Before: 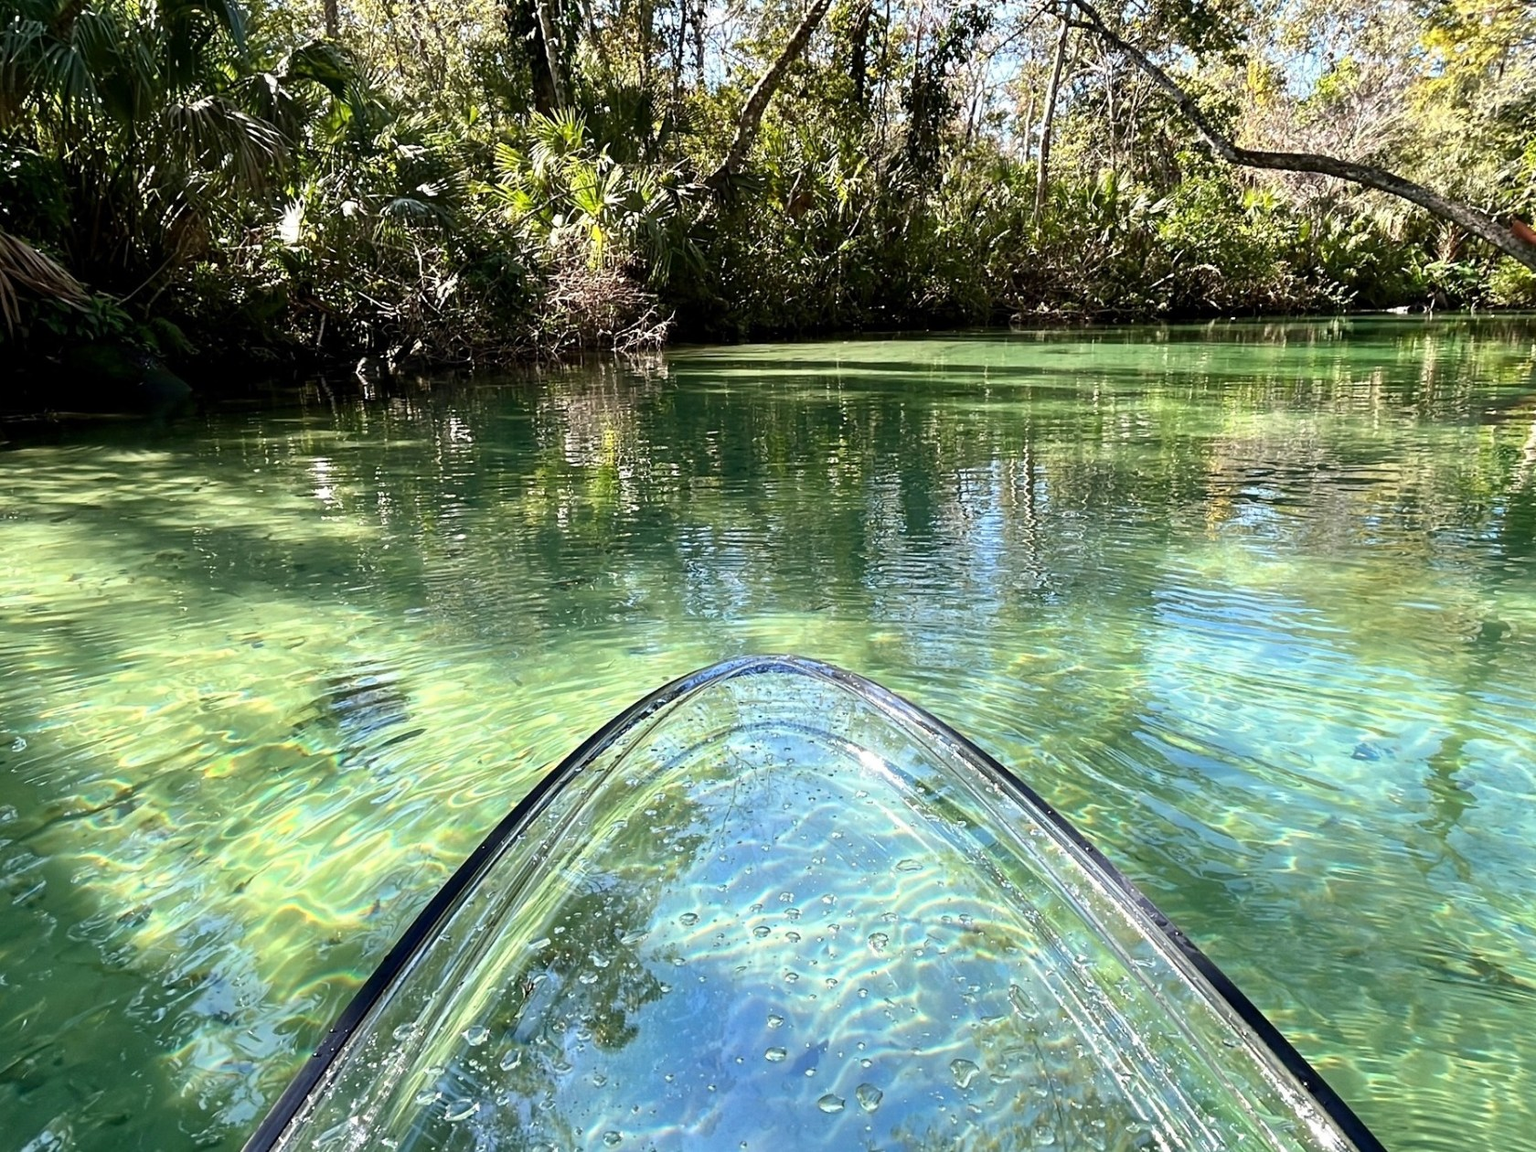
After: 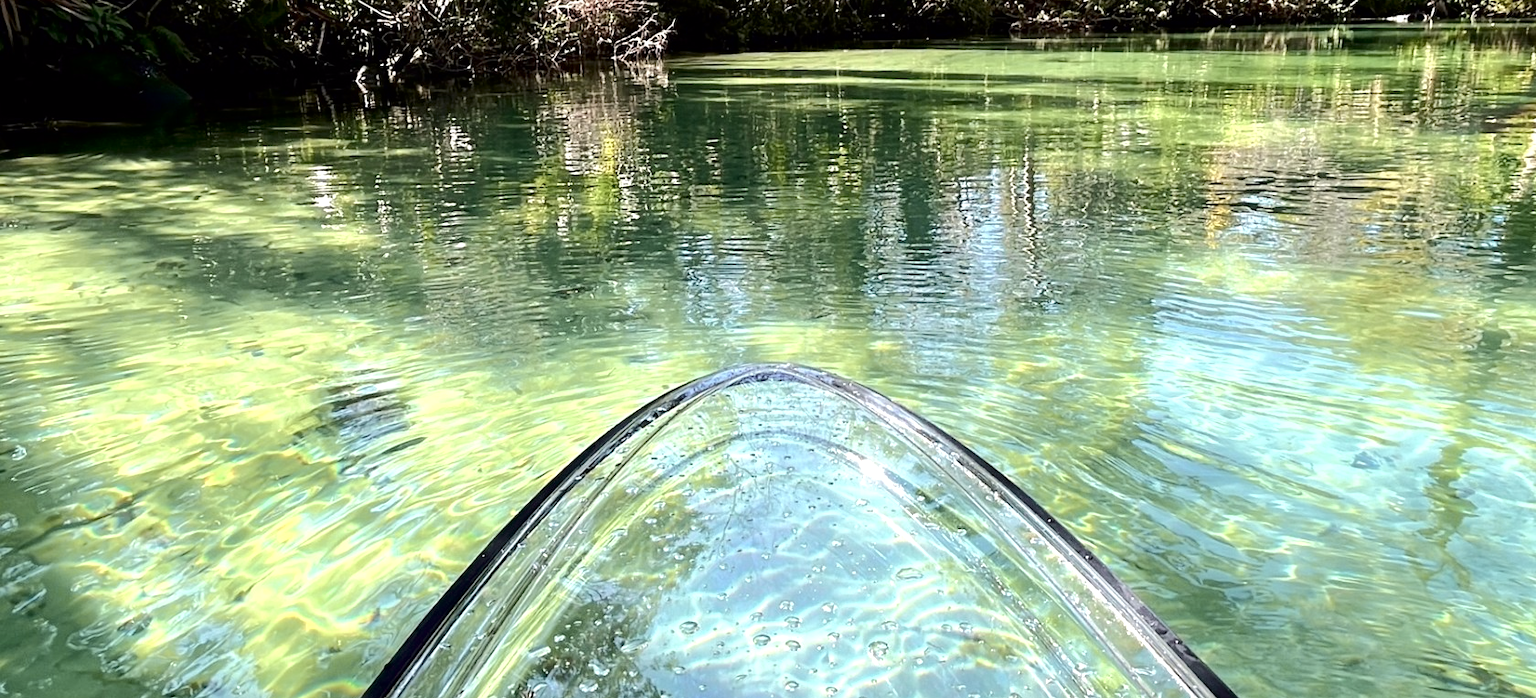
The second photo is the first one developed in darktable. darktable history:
tone curve: curves: ch0 [(0, 0) (0.052, 0.018) (0.236, 0.207) (0.41, 0.417) (0.485, 0.518) (0.54, 0.584) (0.625, 0.666) (0.845, 0.828) (0.994, 0.964)]; ch1 [(0, 0) (0.136, 0.146) (0.317, 0.34) (0.382, 0.408) (0.434, 0.441) (0.472, 0.479) (0.498, 0.501) (0.557, 0.558) (0.616, 0.59) (0.739, 0.7) (1, 1)]; ch2 [(0, 0) (0.352, 0.403) (0.447, 0.466) (0.482, 0.482) (0.528, 0.526) (0.586, 0.577) (0.618, 0.621) (0.785, 0.747) (1, 1)], color space Lab, independent channels, preserve colors none
crop and rotate: top 25.357%, bottom 13.942%
exposure: exposure 0.485 EV, compensate highlight preservation false
